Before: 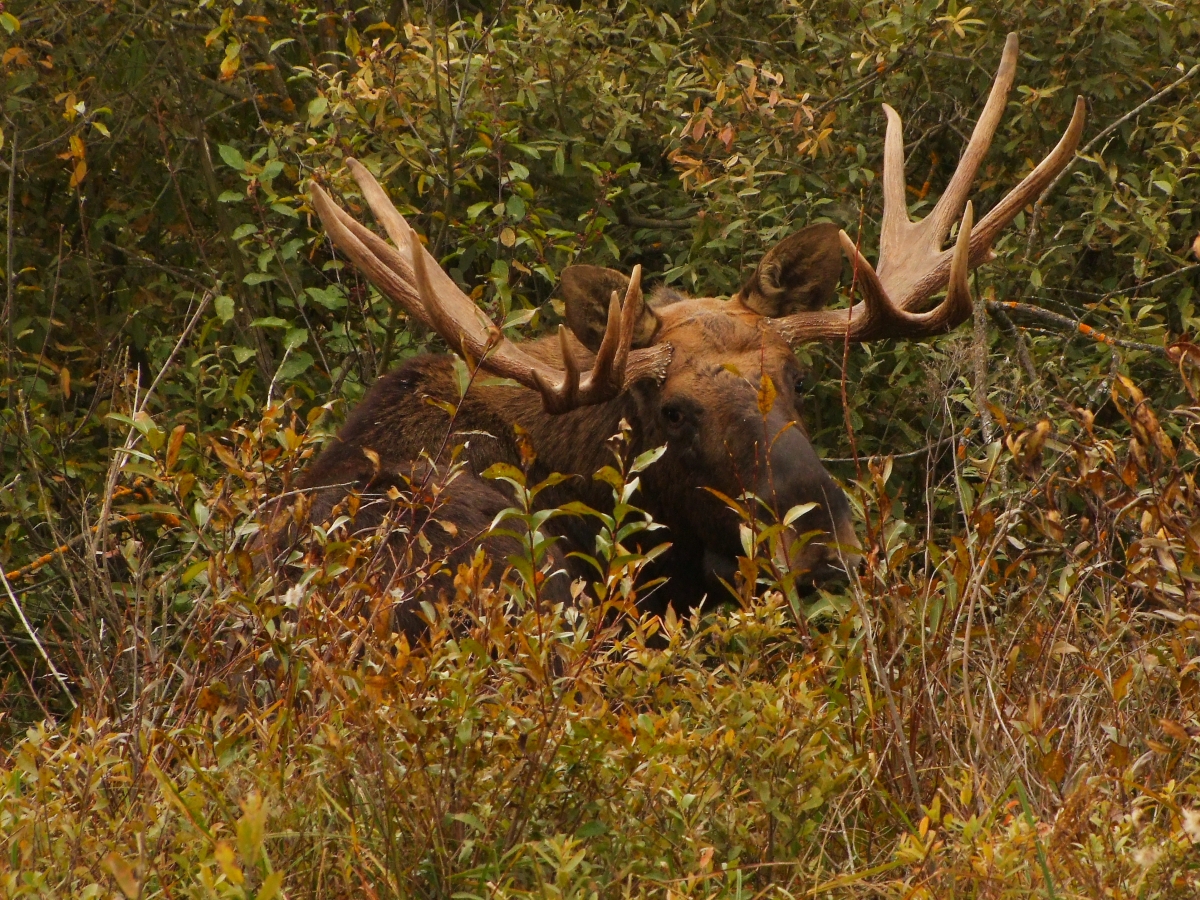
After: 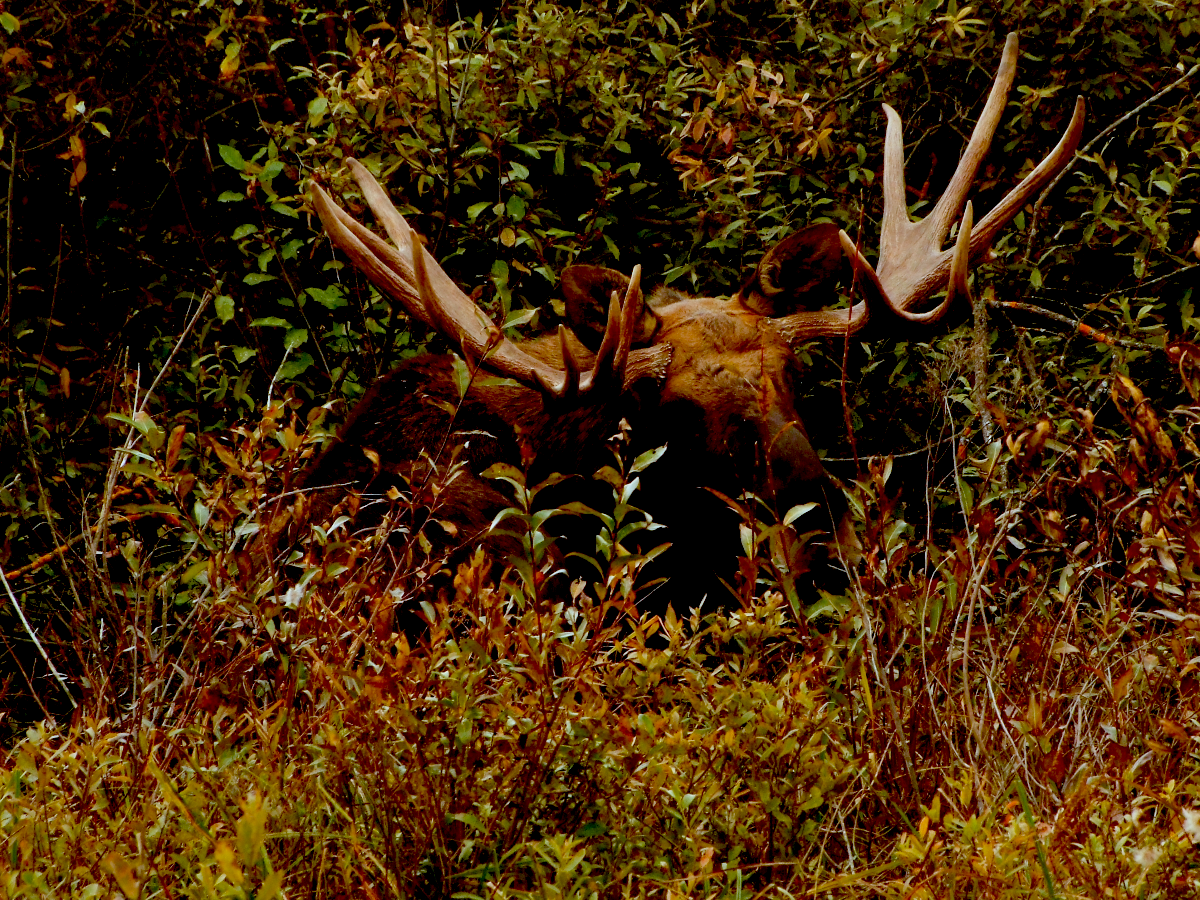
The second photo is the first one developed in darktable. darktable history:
exposure: black level correction 0.056, compensate highlight preservation false
color correction: highlights a* -9.73, highlights b* -21.22
